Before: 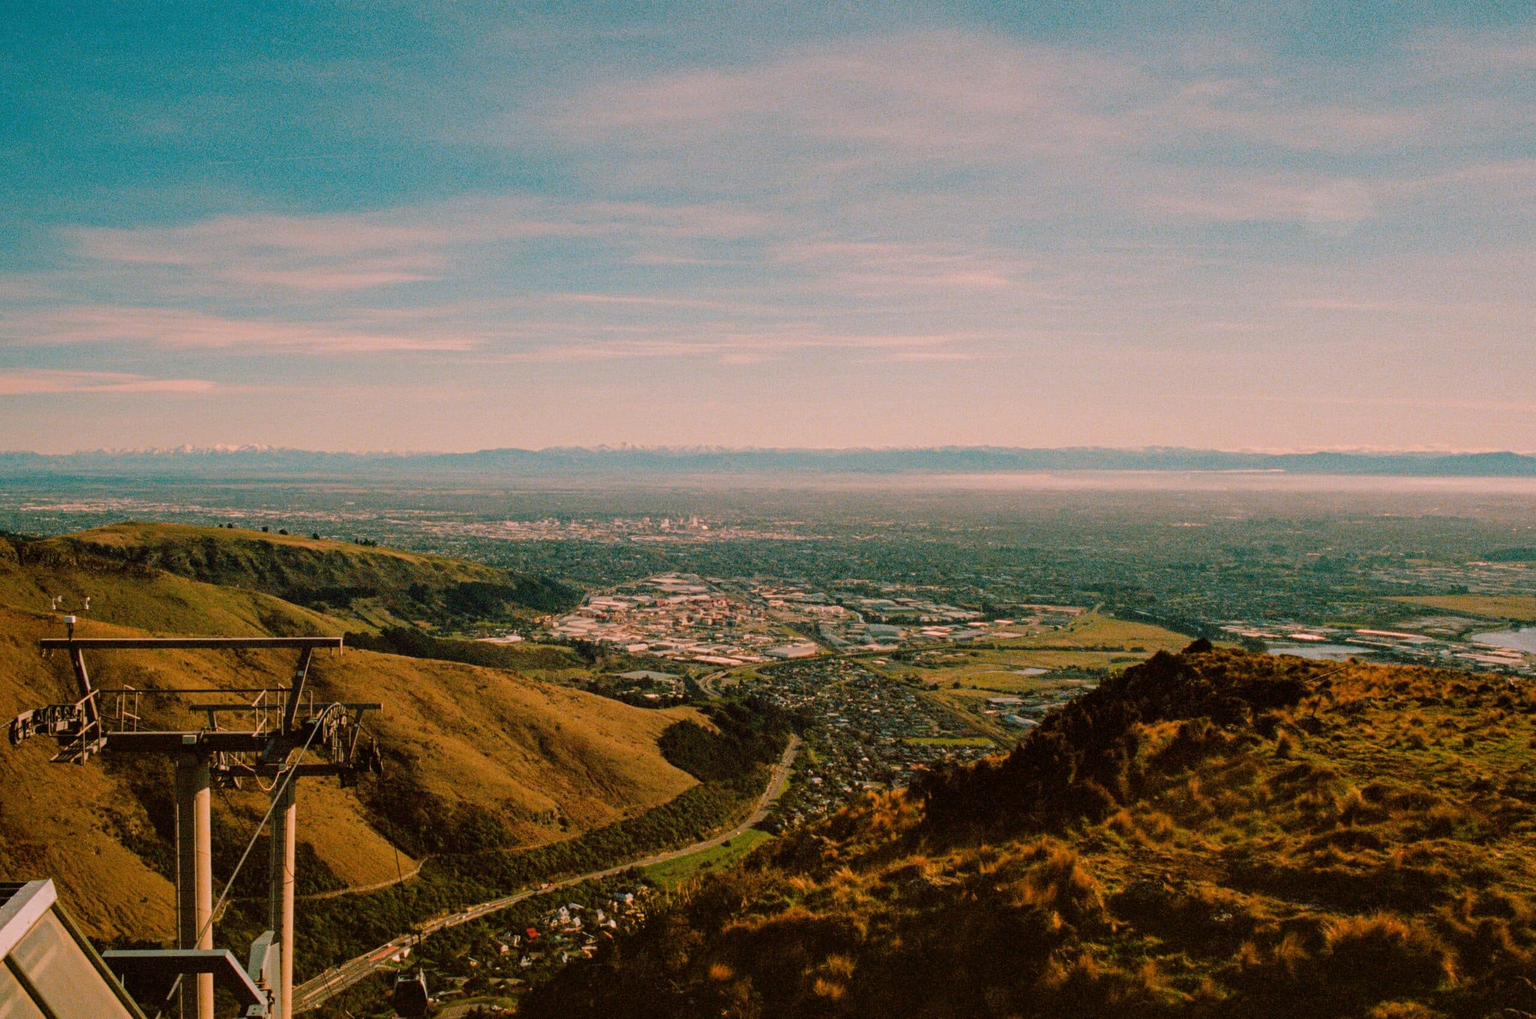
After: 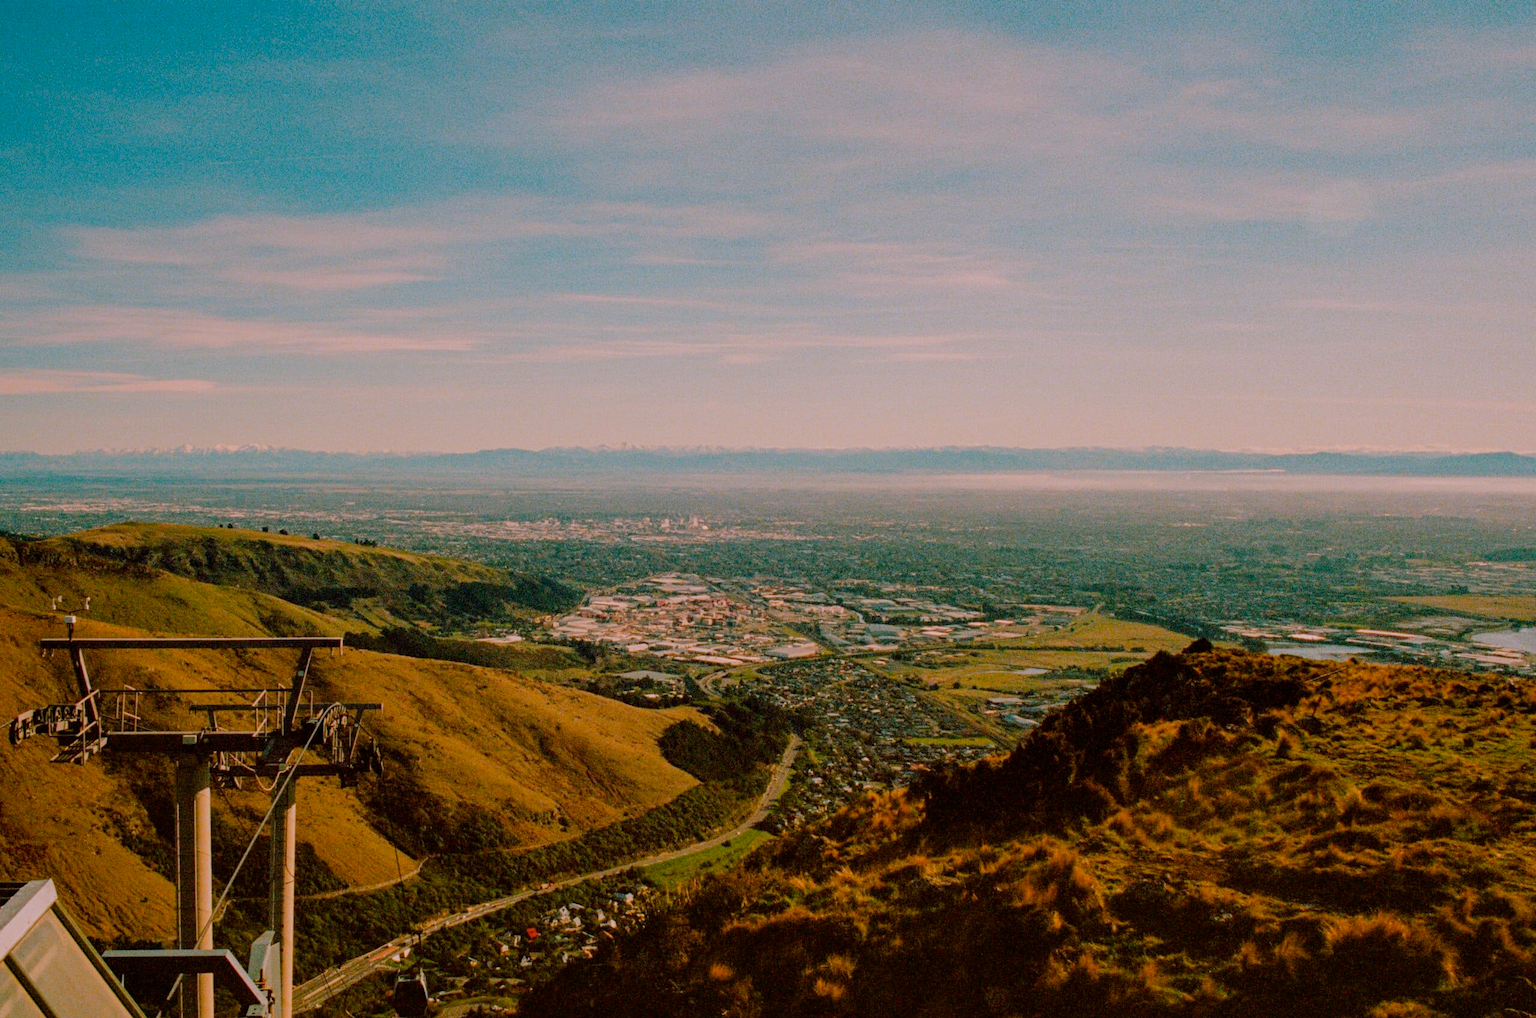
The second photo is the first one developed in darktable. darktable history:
white balance: red 0.983, blue 1.036
filmic rgb: black relative exposure -16 EV, threshold -0.33 EV, transition 3.19 EV, structure ↔ texture 100%, target black luminance 0%, hardness 7.57, latitude 72.96%, contrast 0.908, highlights saturation mix 10%, shadows ↔ highlights balance -0.38%, add noise in highlights 0, preserve chrominance no, color science v4 (2020), iterations of high-quality reconstruction 10, enable highlight reconstruction true
